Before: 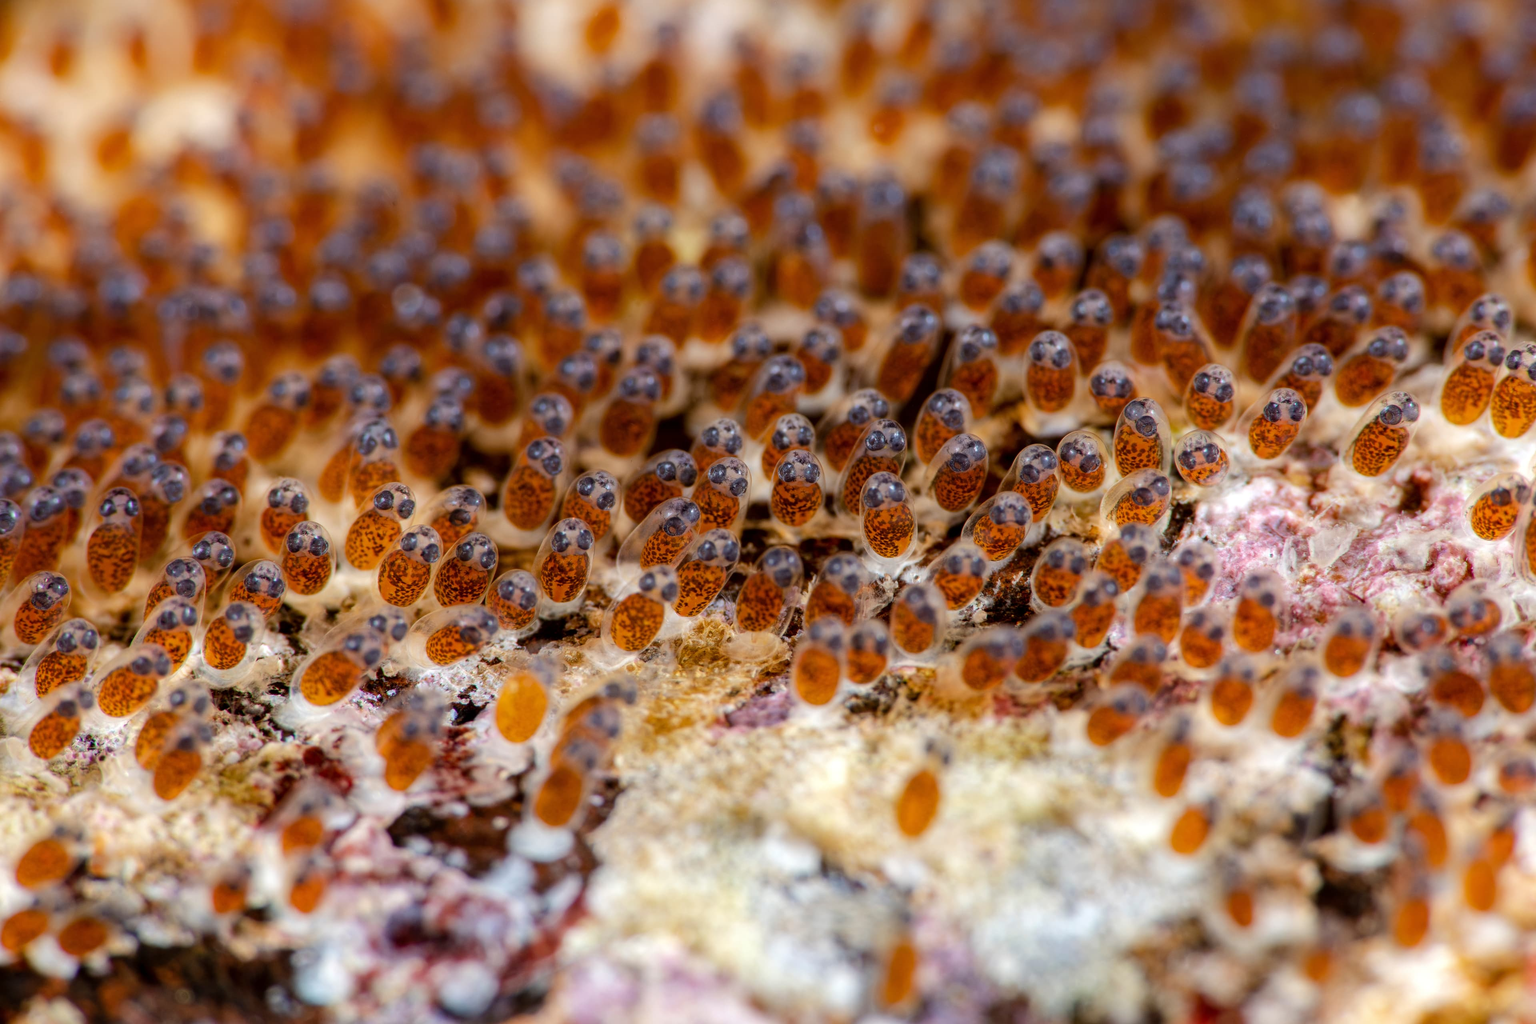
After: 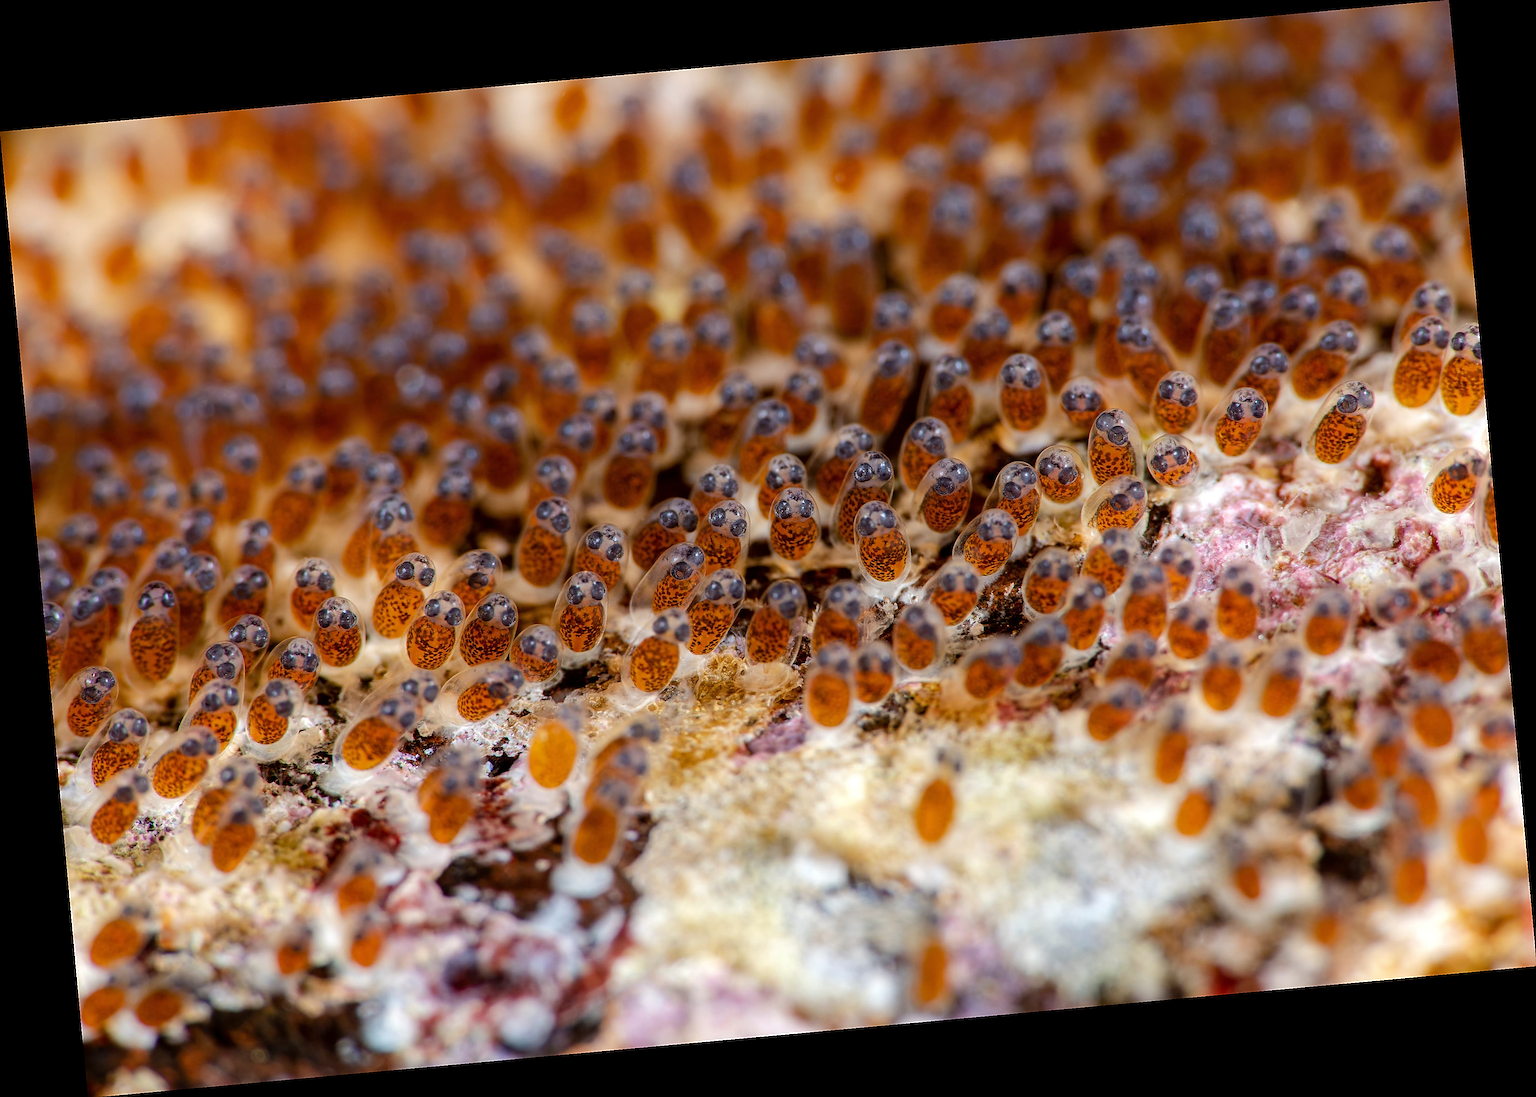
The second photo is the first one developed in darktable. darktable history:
sharpen: radius 1.4, amount 1.25, threshold 0.7
rotate and perspective: rotation -5.2°, automatic cropping off
